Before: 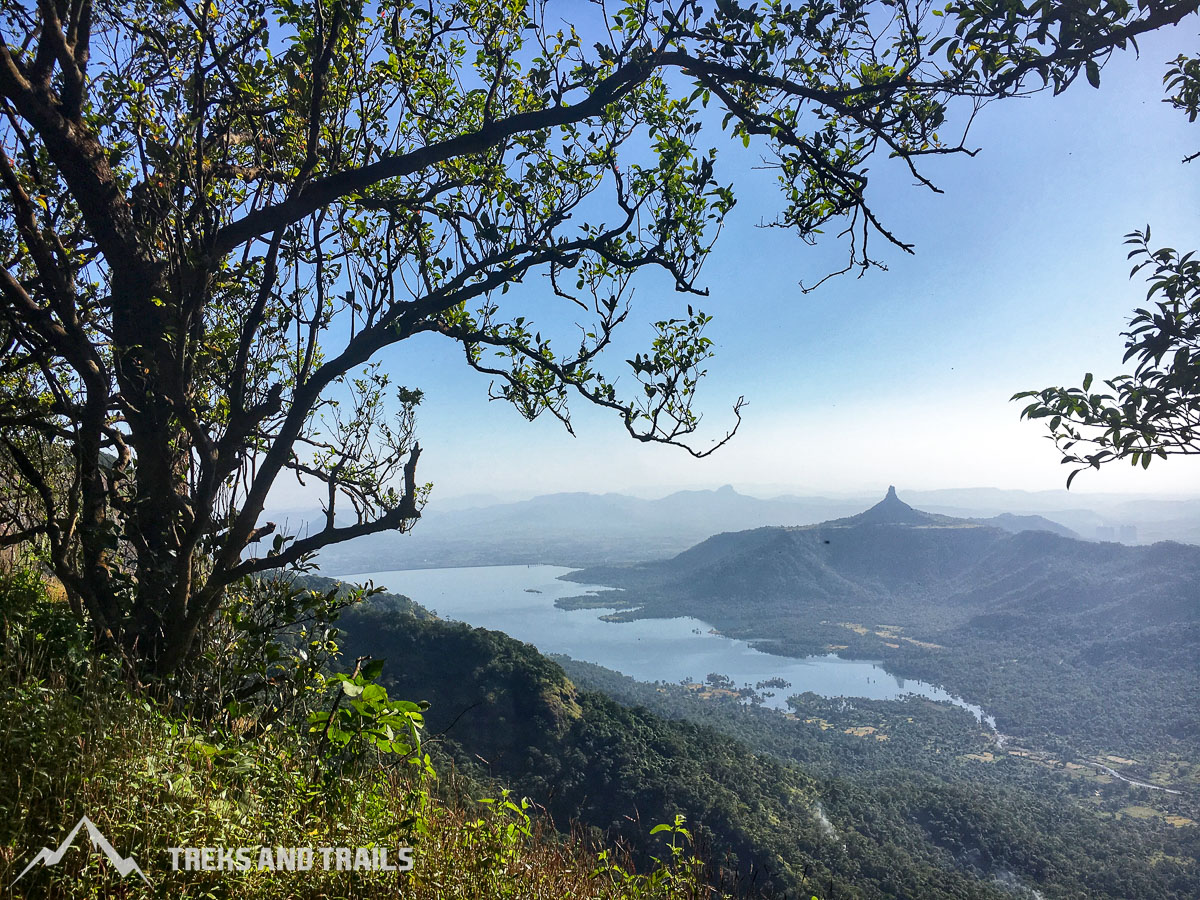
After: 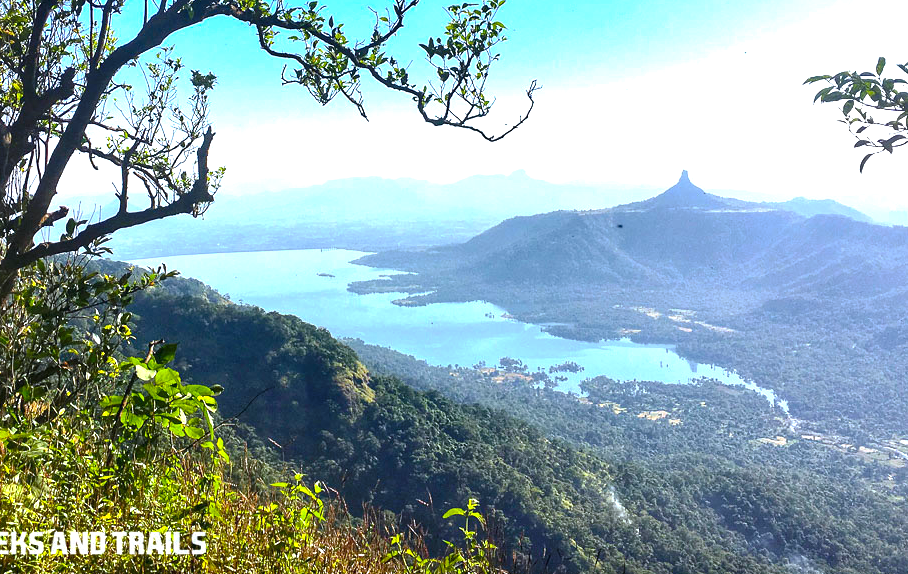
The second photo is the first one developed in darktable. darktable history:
tone curve: curves: ch0 [(0, 0) (0.003, 0.013) (0.011, 0.018) (0.025, 0.027) (0.044, 0.045) (0.069, 0.068) (0.1, 0.096) (0.136, 0.13) (0.177, 0.168) (0.224, 0.217) (0.277, 0.277) (0.335, 0.338) (0.399, 0.401) (0.468, 0.473) (0.543, 0.544) (0.623, 0.621) (0.709, 0.7) (0.801, 0.781) (0.898, 0.869) (1, 1)], preserve colors none
white balance: red 0.974, blue 1.044
exposure: black level correction 0, exposure 1.1 EV, compensate exposure bias true, compensate highlight preservation false
color balance rgb: perceptual saturation grading › global saturation 20%, global vibrance 10%
crop and rotate: left 17.299%, top 35.115%, right 7.015%, bottom 1.024%
